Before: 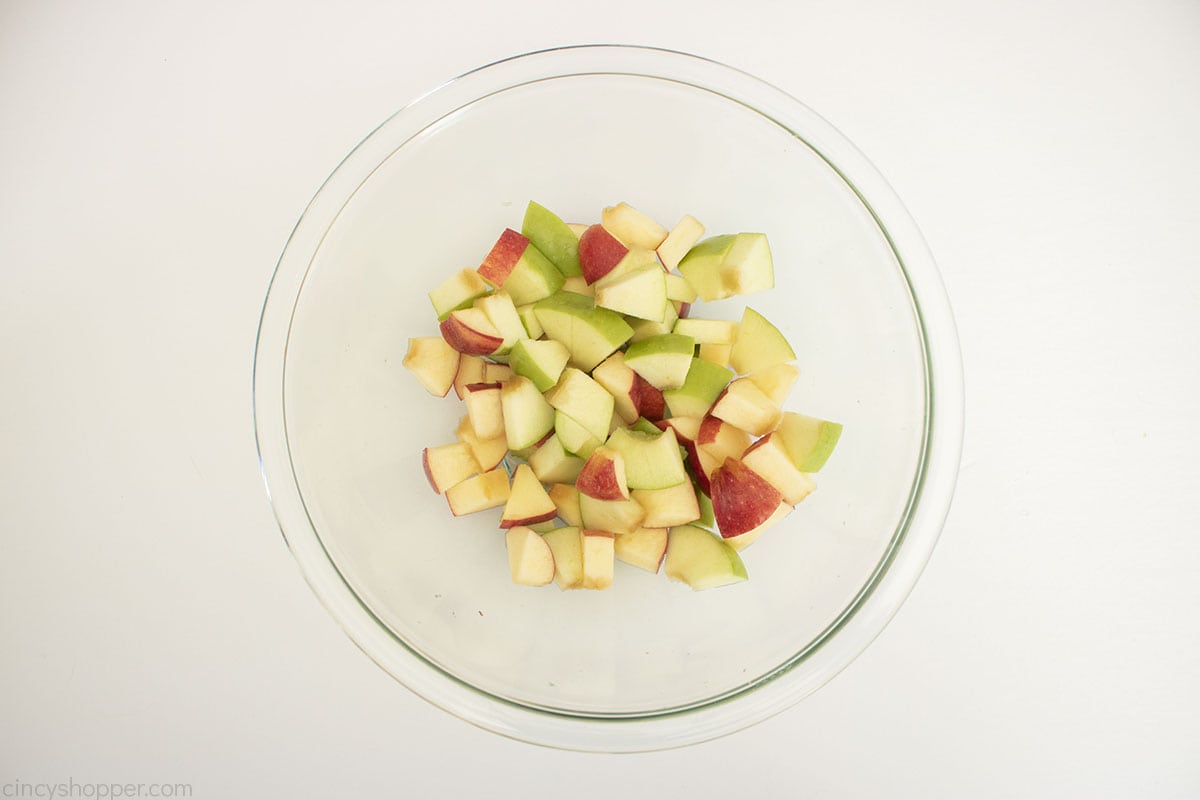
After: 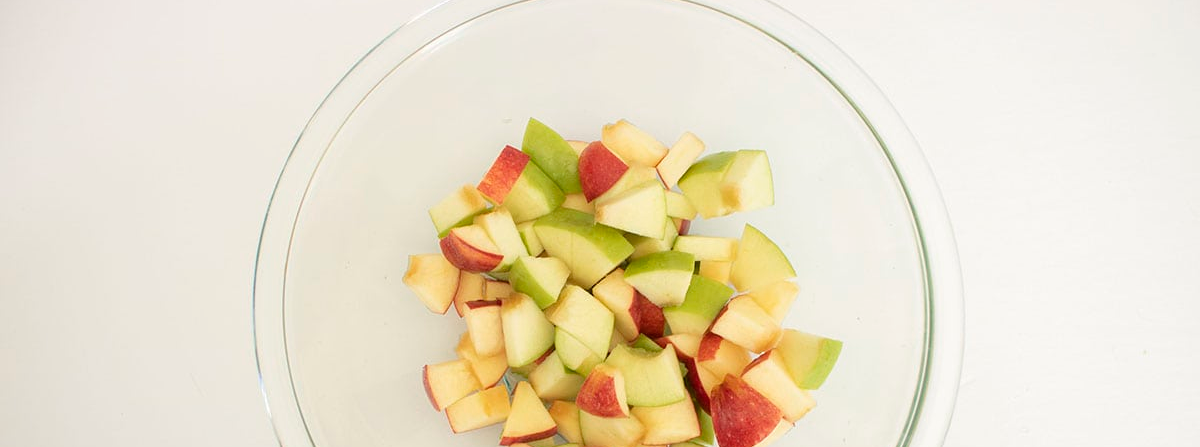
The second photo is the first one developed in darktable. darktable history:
crop and rotate: top 10.435%, bottom 33.594%
